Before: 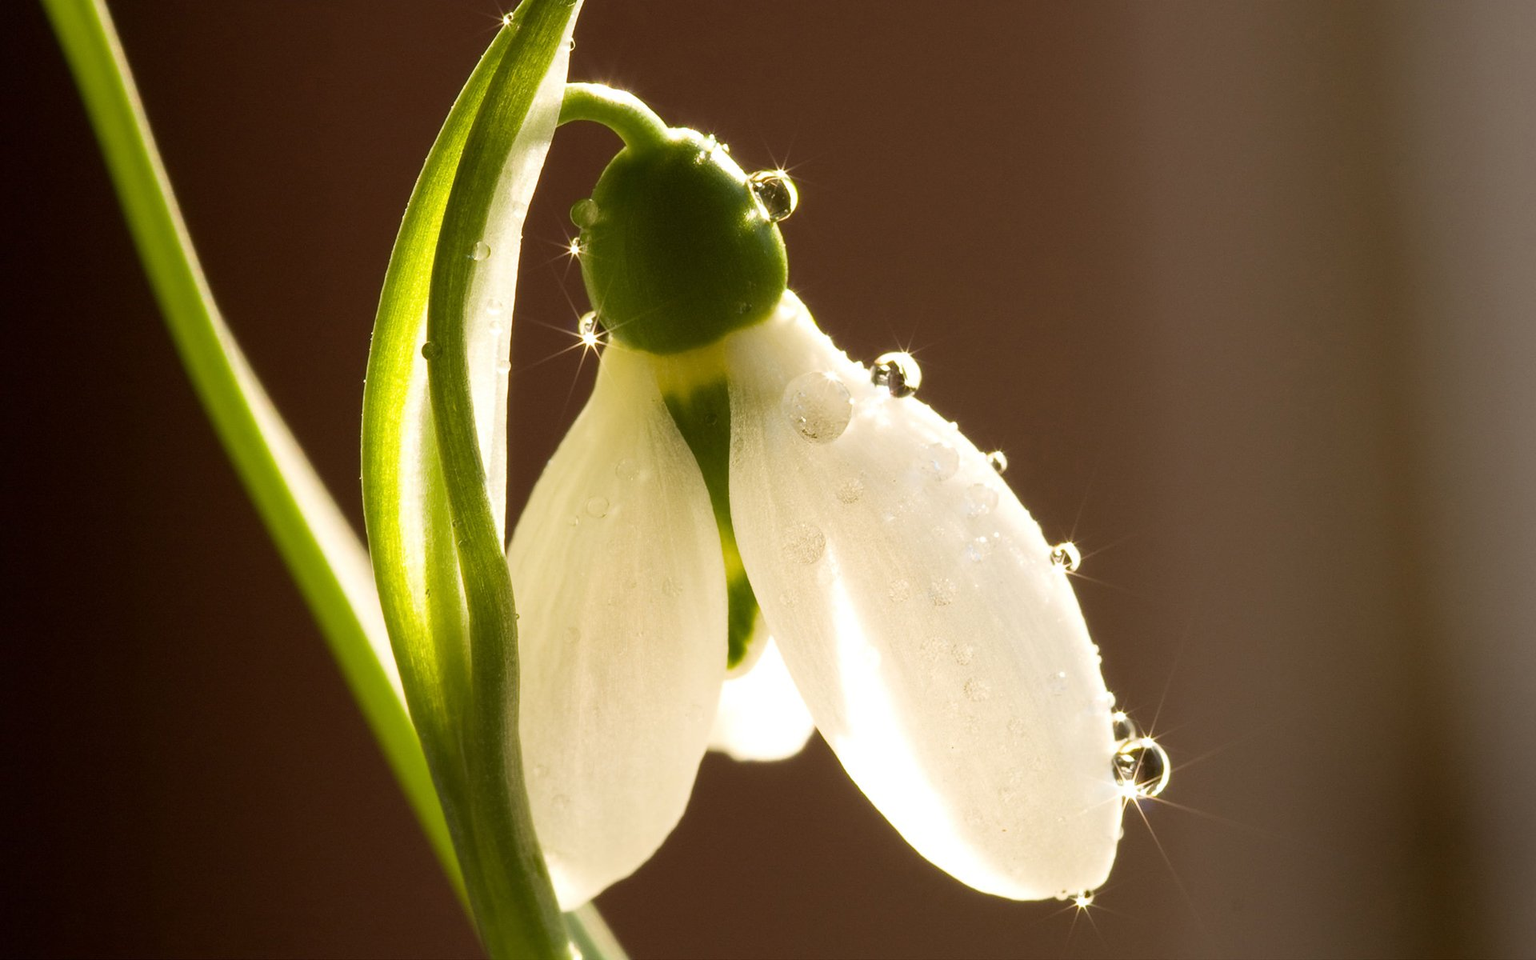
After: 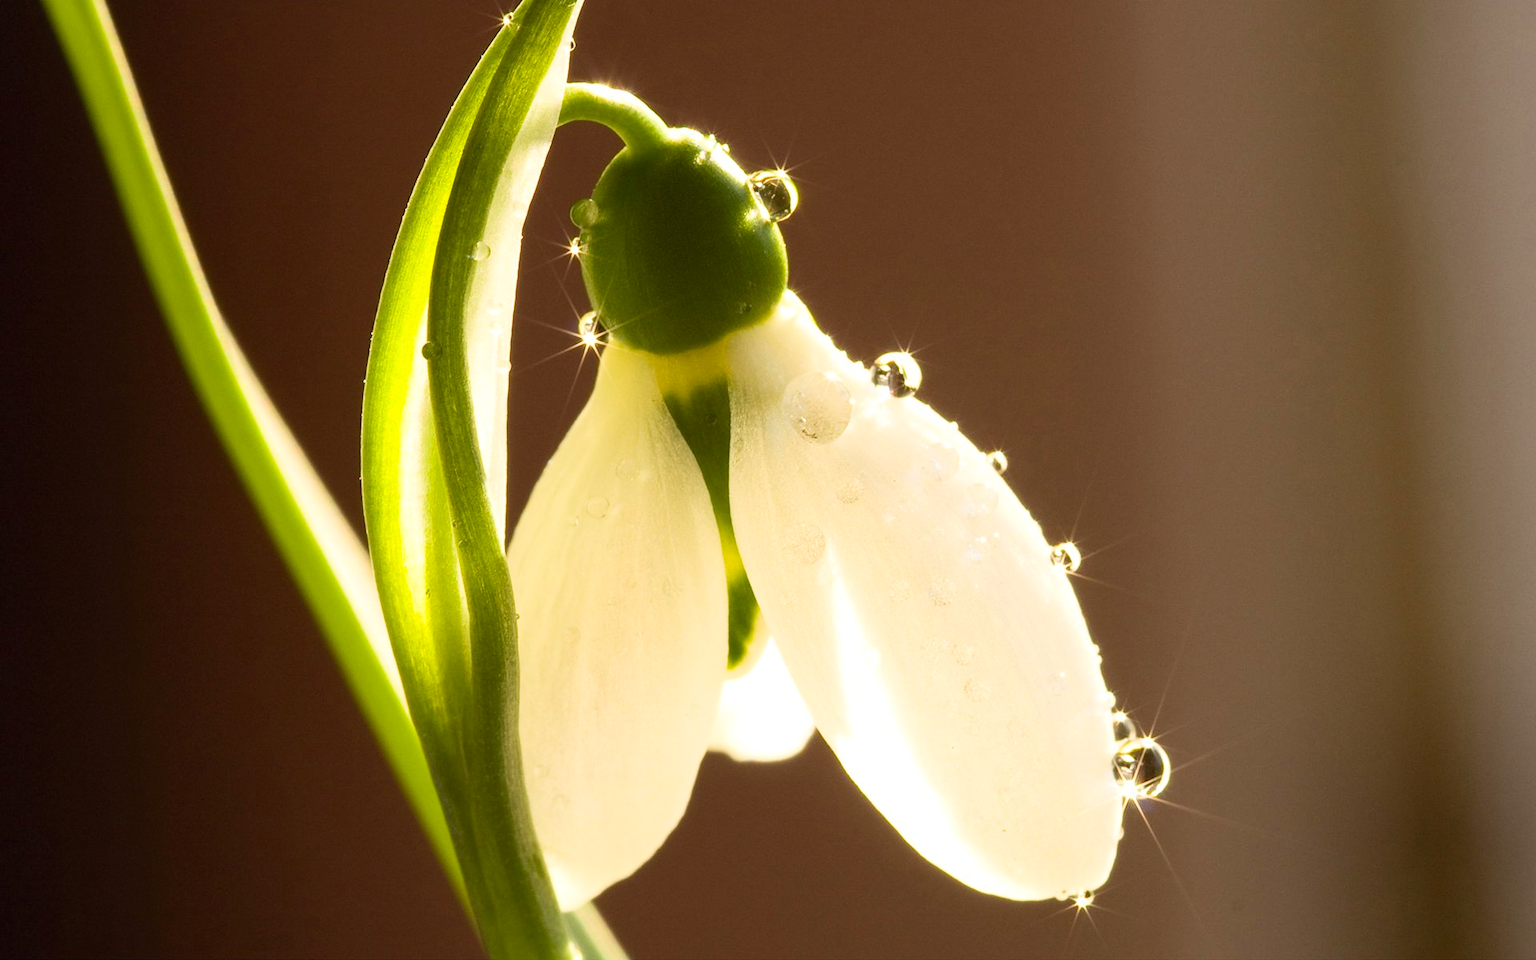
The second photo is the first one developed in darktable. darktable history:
contrast brightness saturation: contrast 0.204, brightness 0.17, saturation 0.227
